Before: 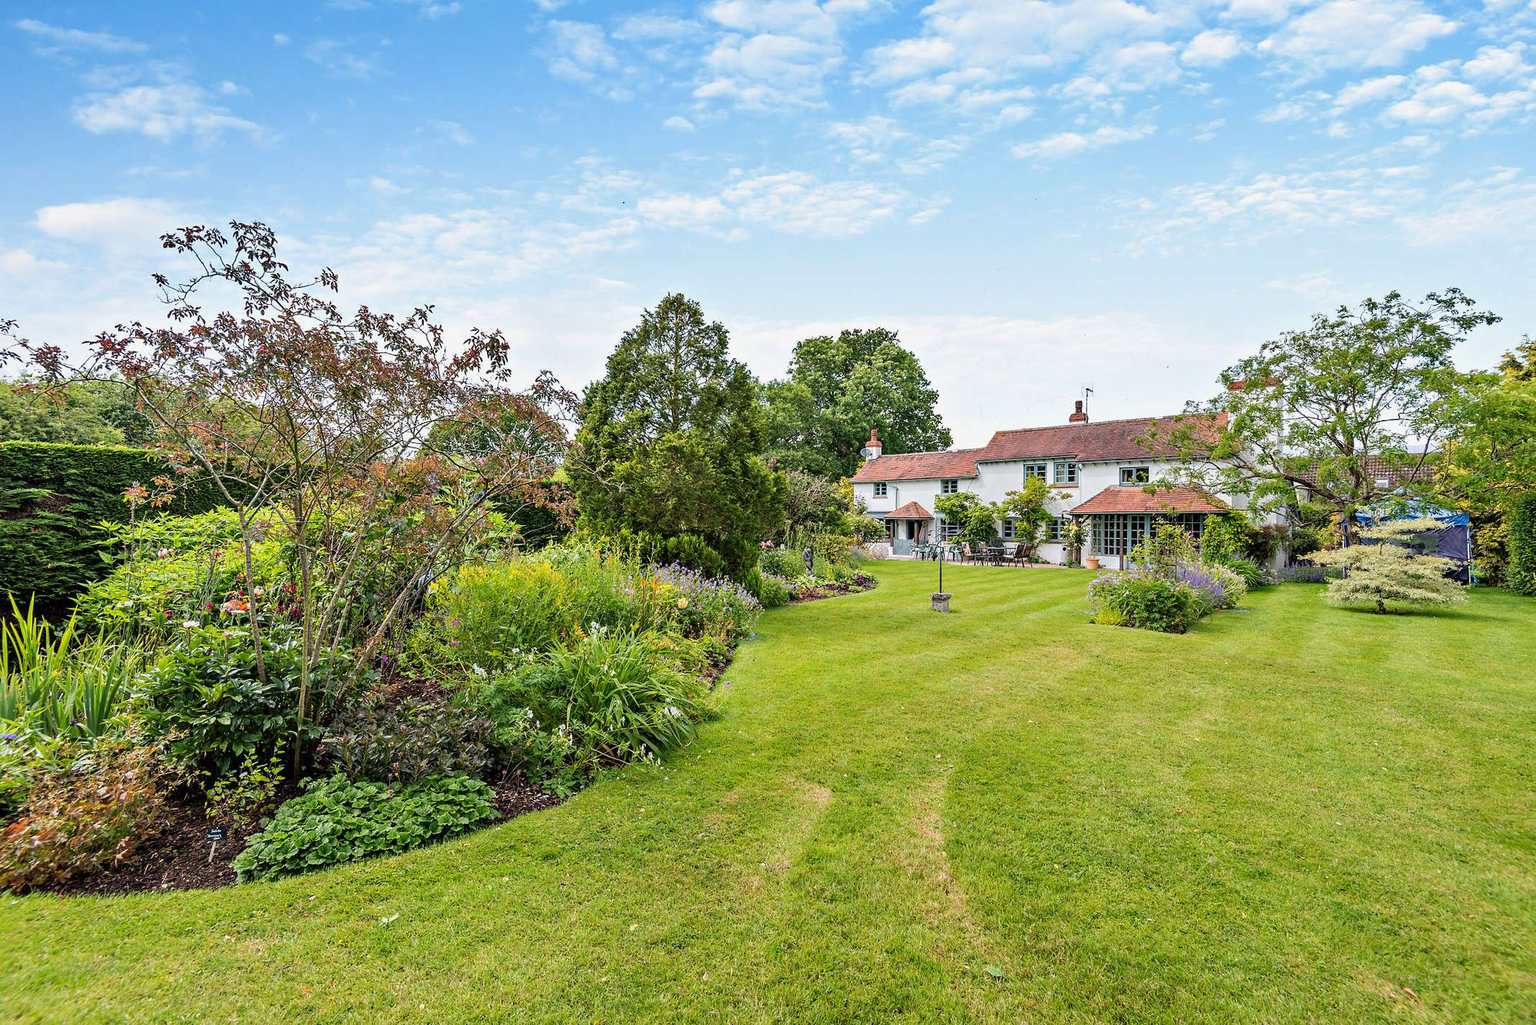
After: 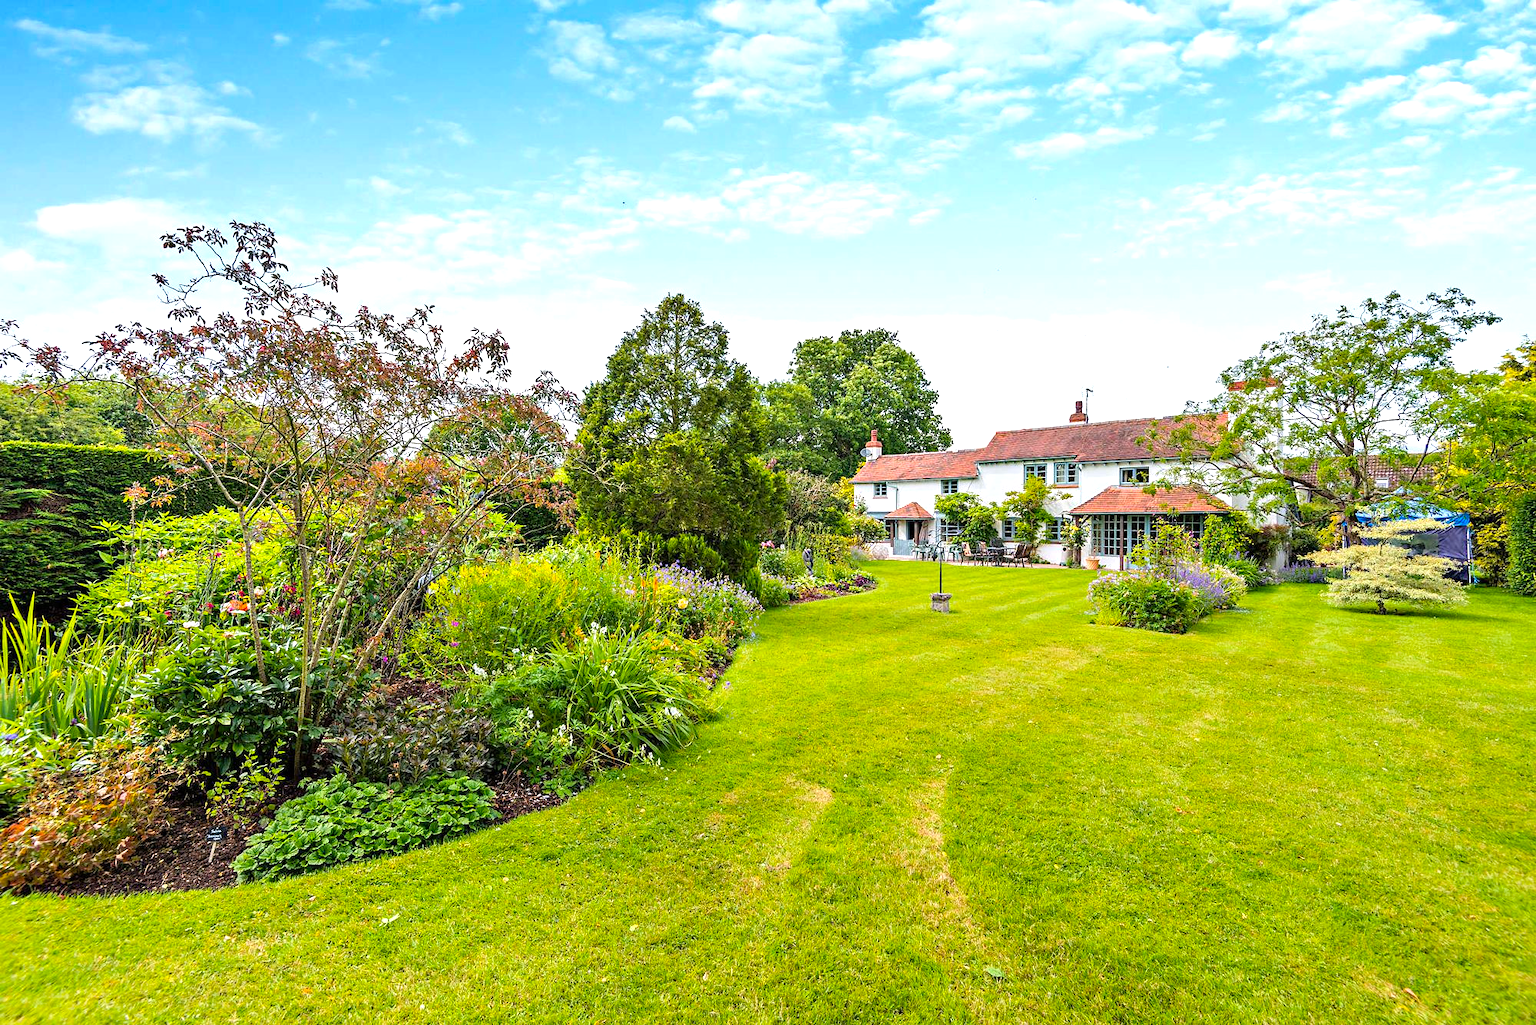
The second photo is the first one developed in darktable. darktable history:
exposure: exposure 0.485 EV, compensate highlight preservation false
color balance rgb: perceptual saturation grading › global saturation 20%, global vibrance 20%
